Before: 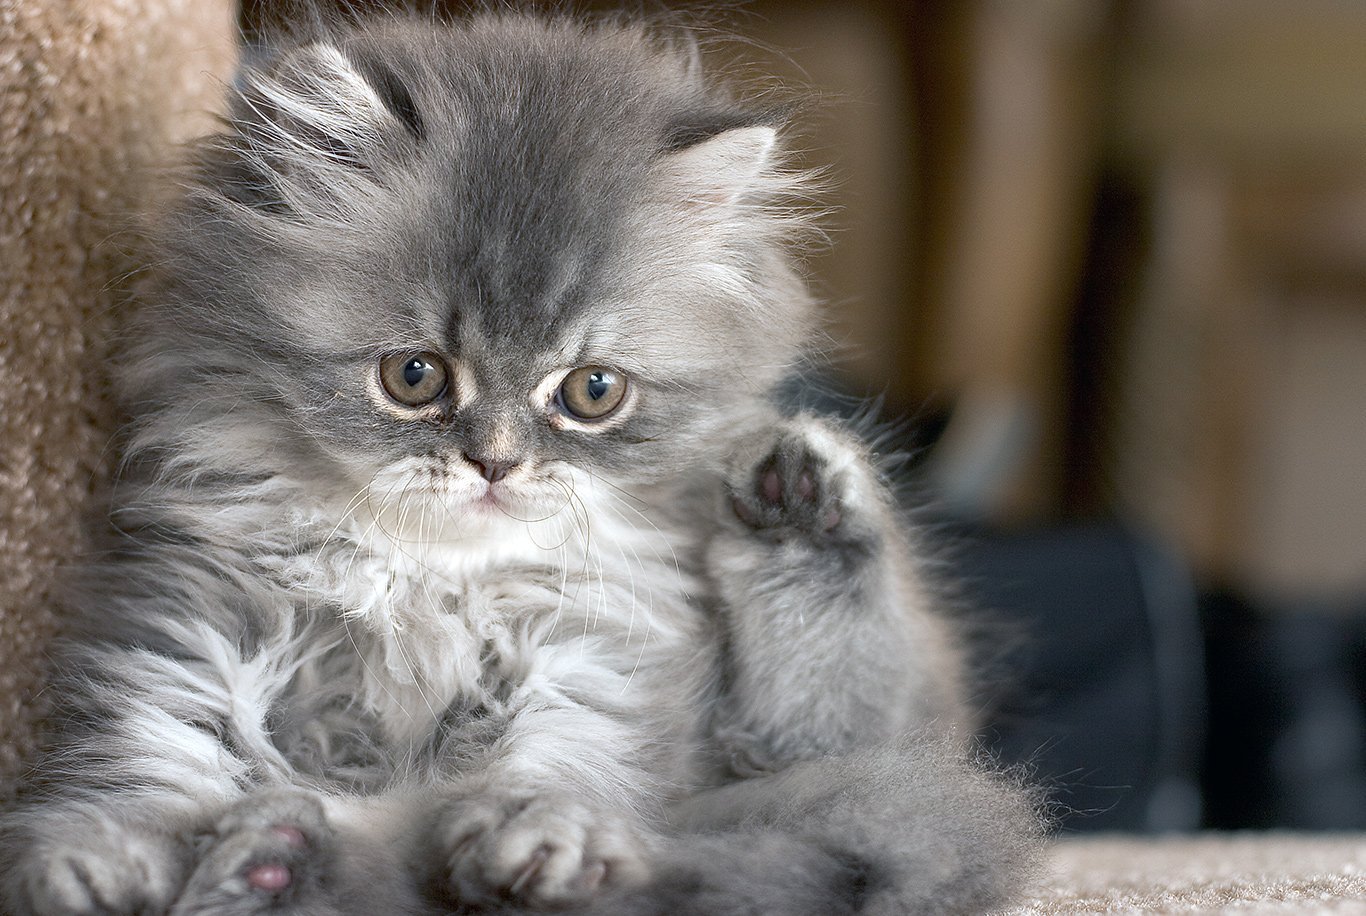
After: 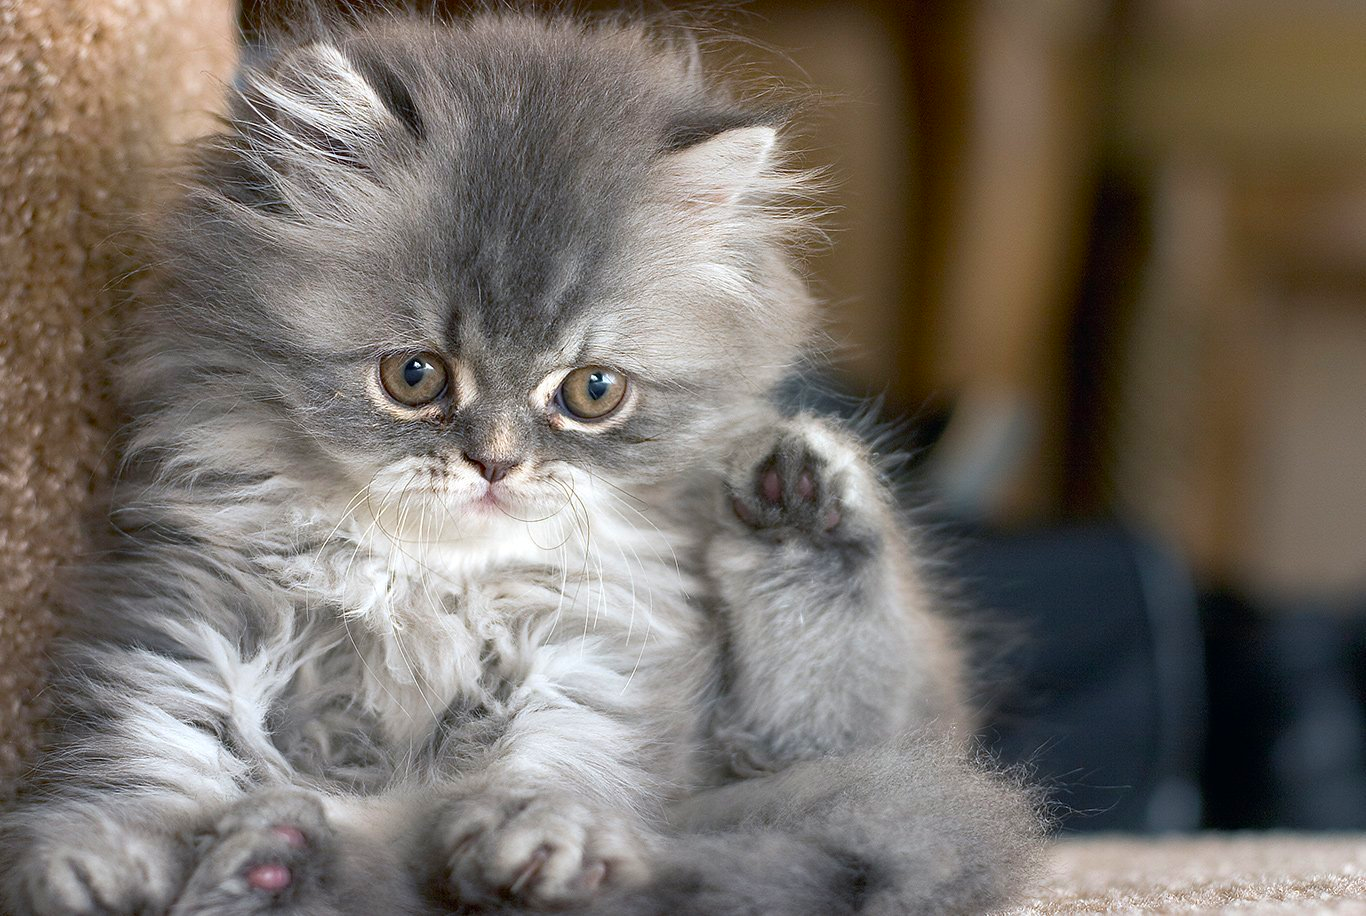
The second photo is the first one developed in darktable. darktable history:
color correction: highlights b* 0.056, saturation 1.33
